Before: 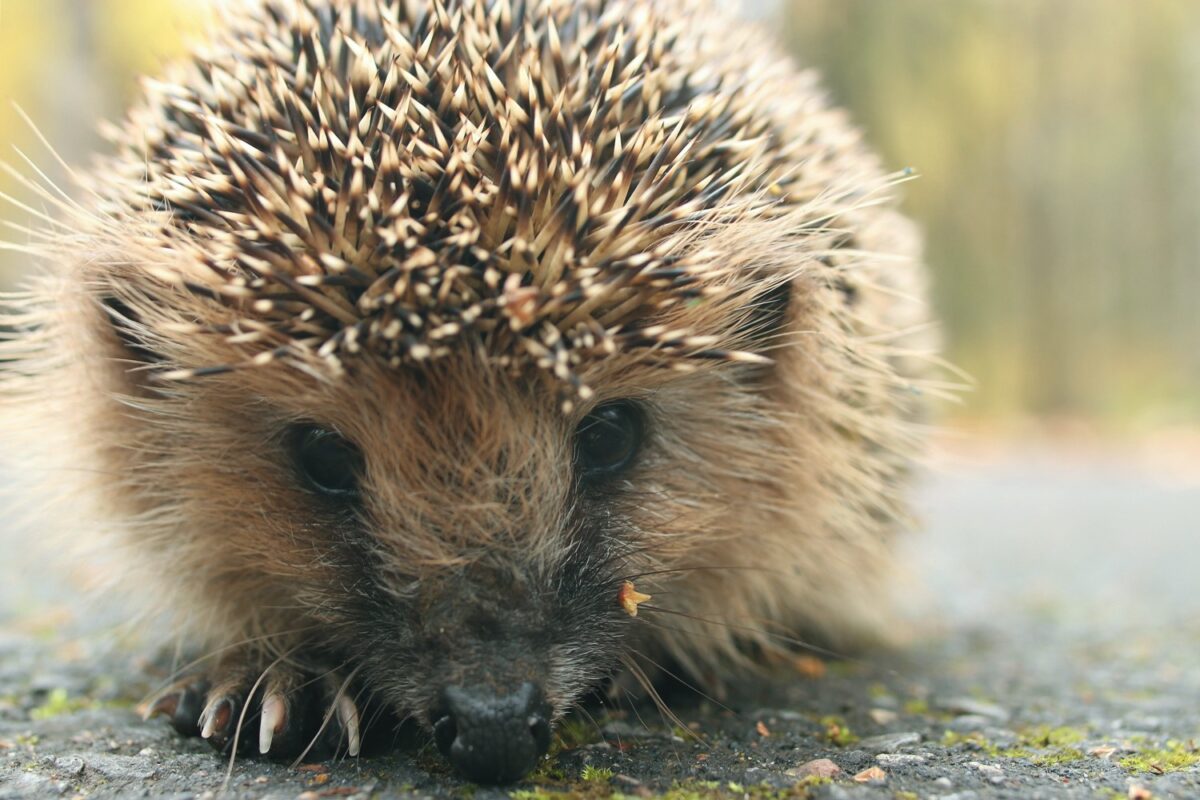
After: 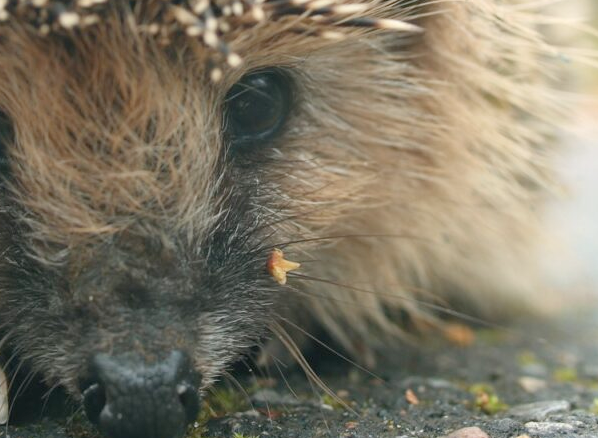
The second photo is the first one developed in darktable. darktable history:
crop: left 29.277%, top 41.537%, right 20.847%, bottom 3.508%
